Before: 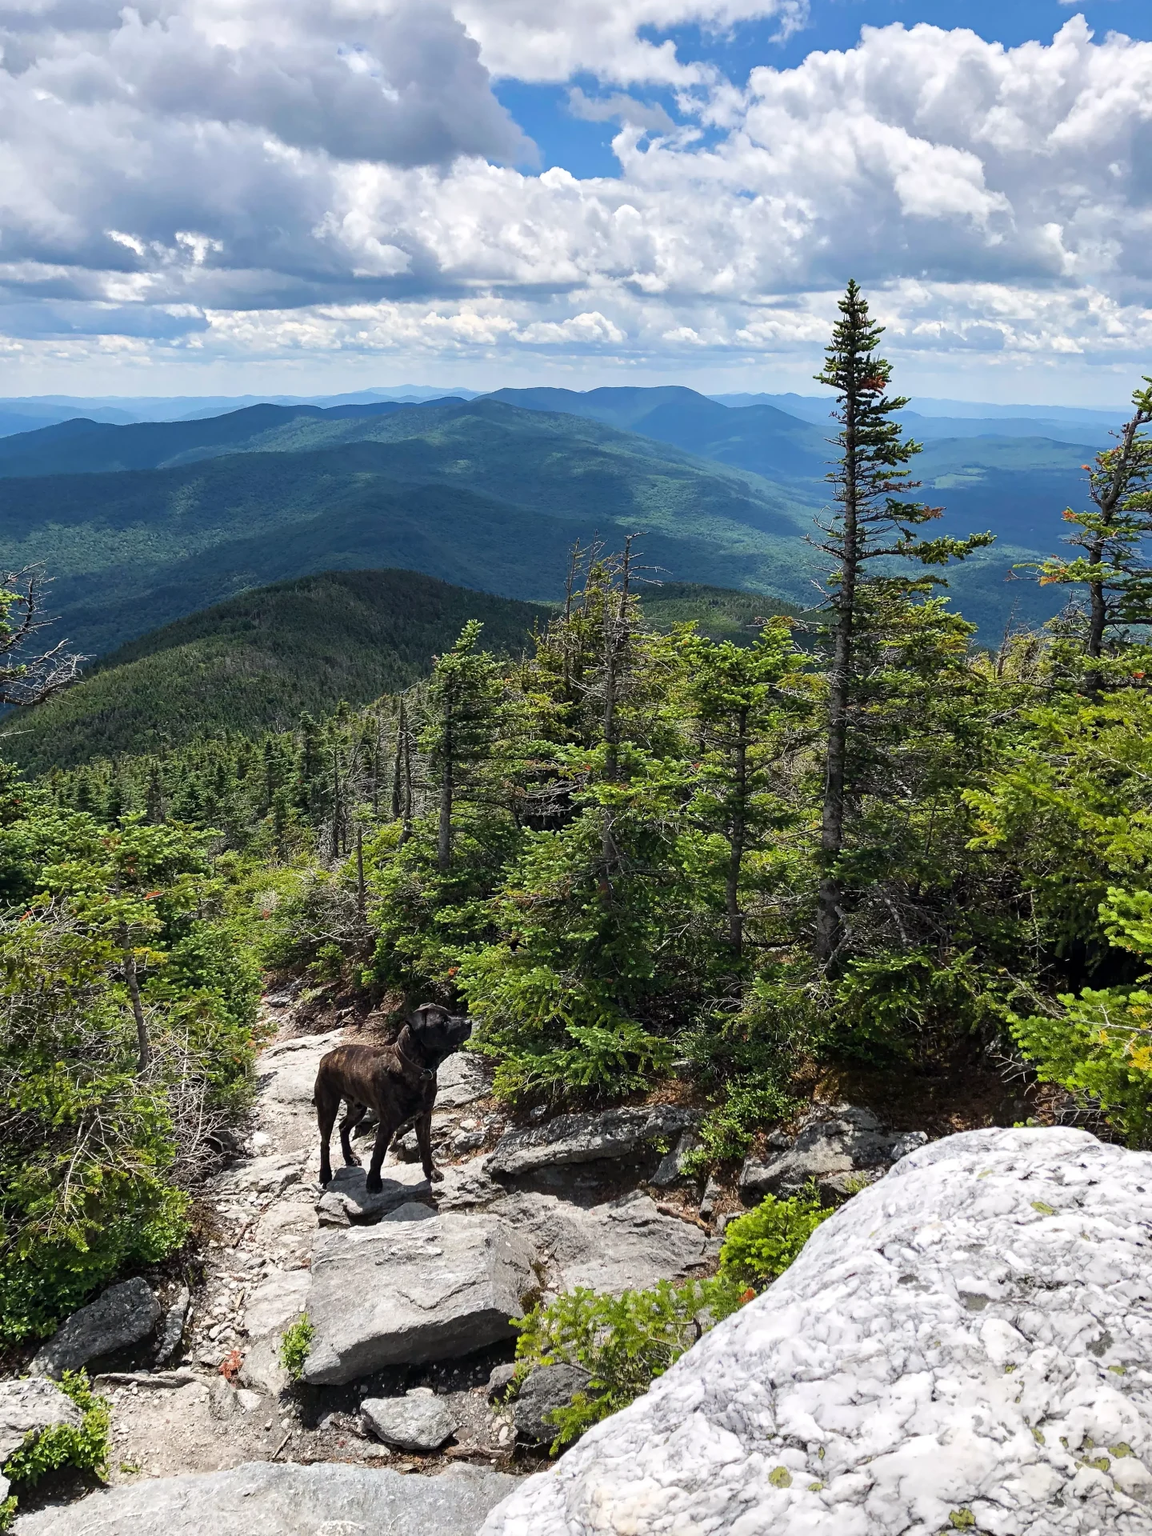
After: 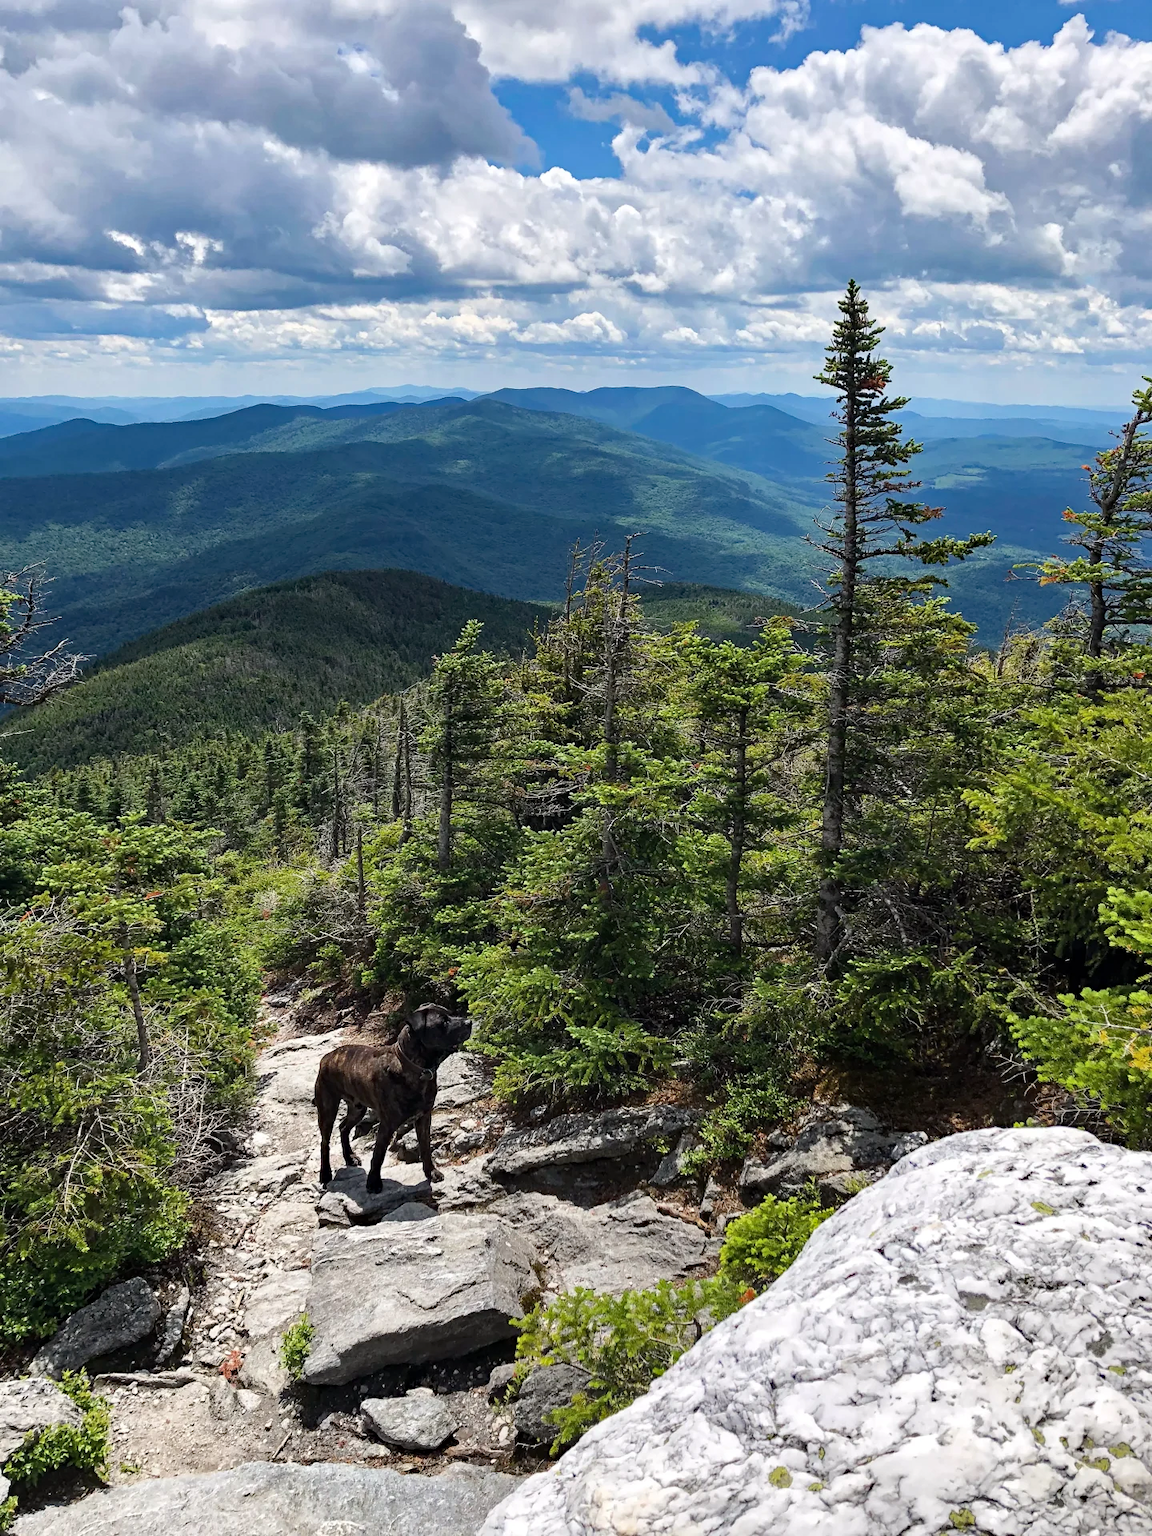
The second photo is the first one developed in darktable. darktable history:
haze removal: strength 0.29, distance 0.25, compatibility mode true, adaptive false
contrast brightness saturation: contrast 0.01, saturation -0.05
